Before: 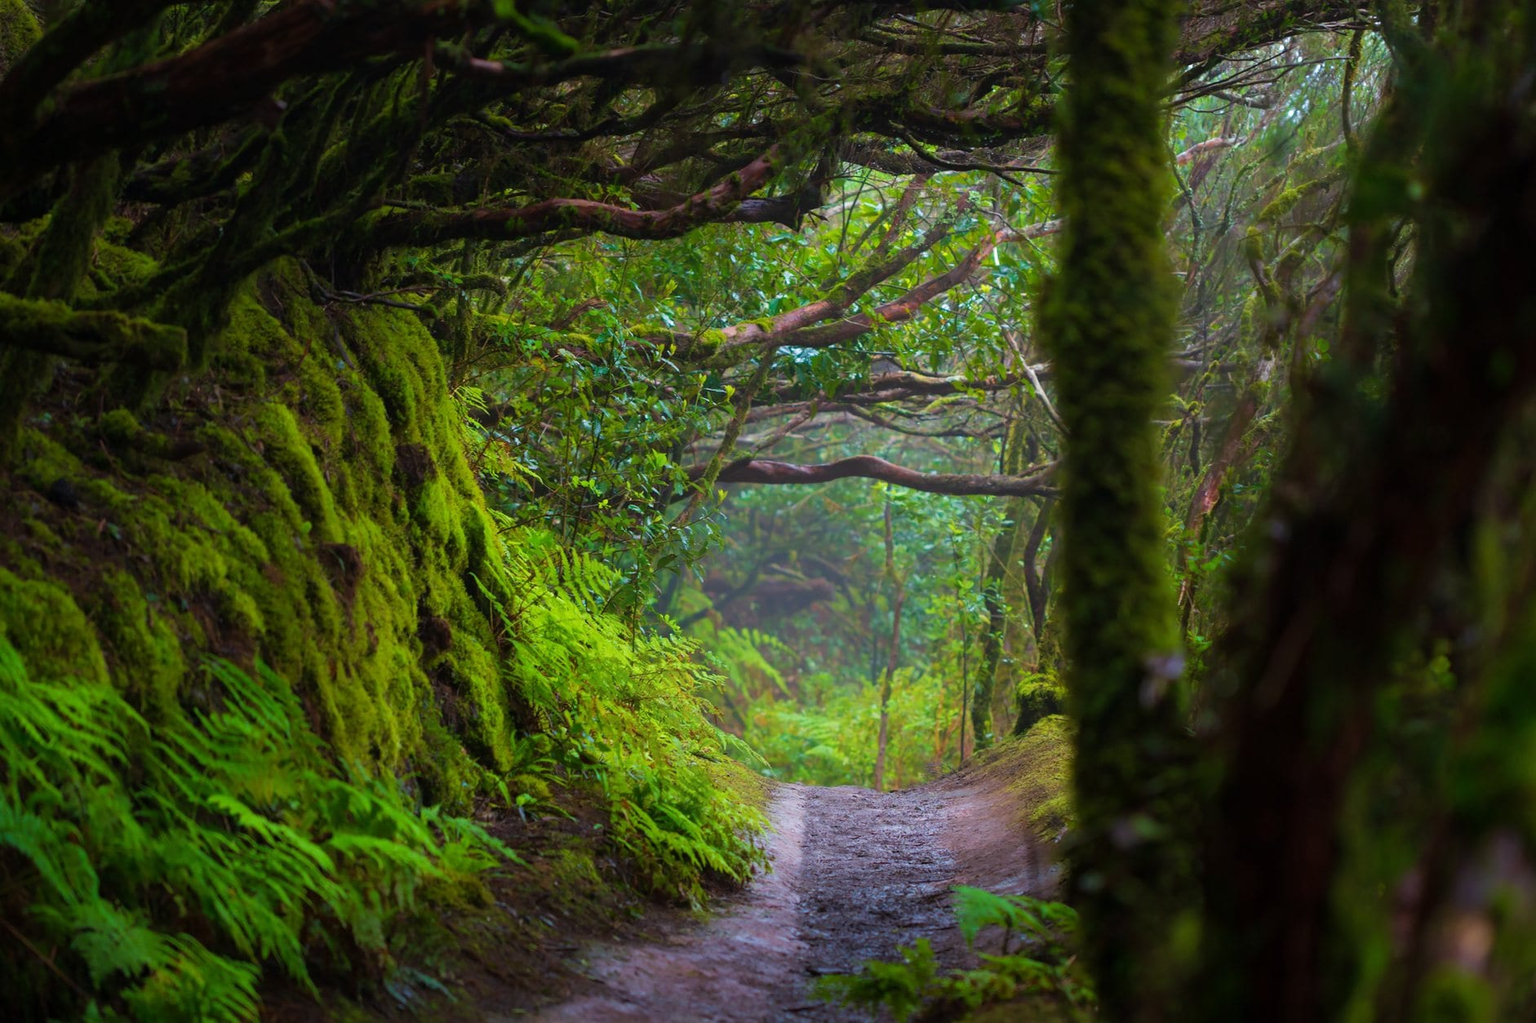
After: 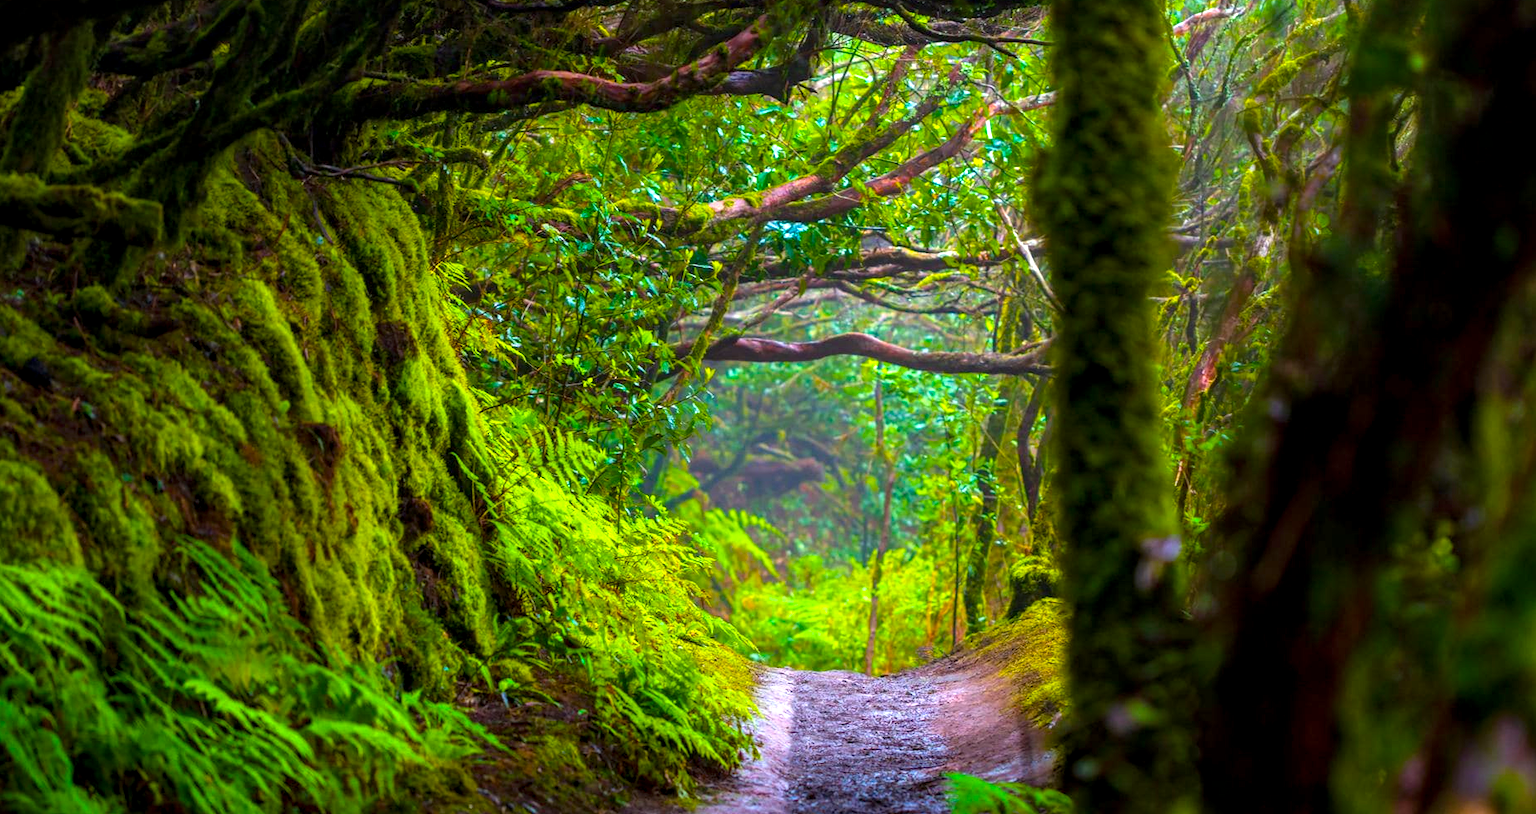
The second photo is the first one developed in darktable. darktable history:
local contrast: highlights 61%, detail 143%, midtone range 0.428
crop and rotate: left 1.814%, top 12.818%, right 0.25%, bottom 9.225%
color balance rgb: linear chroma grading › global chroma 20%, perceptual saturation grading › global saturation 25%, perceptual brilliance grading › global brilliance 20%, global vibrance 20%
